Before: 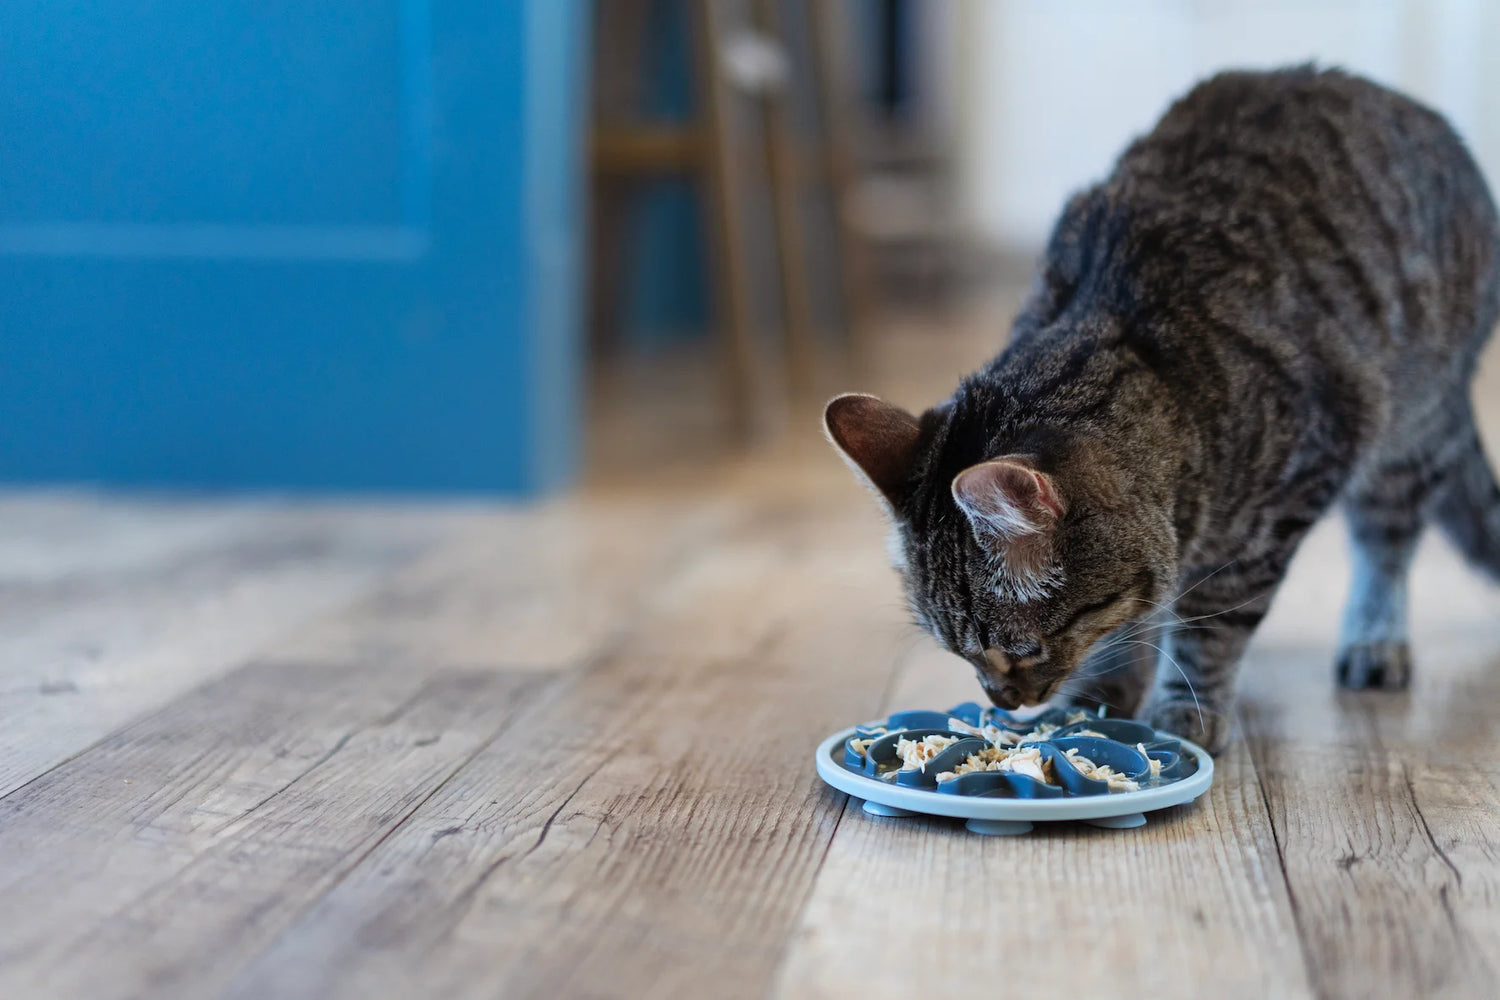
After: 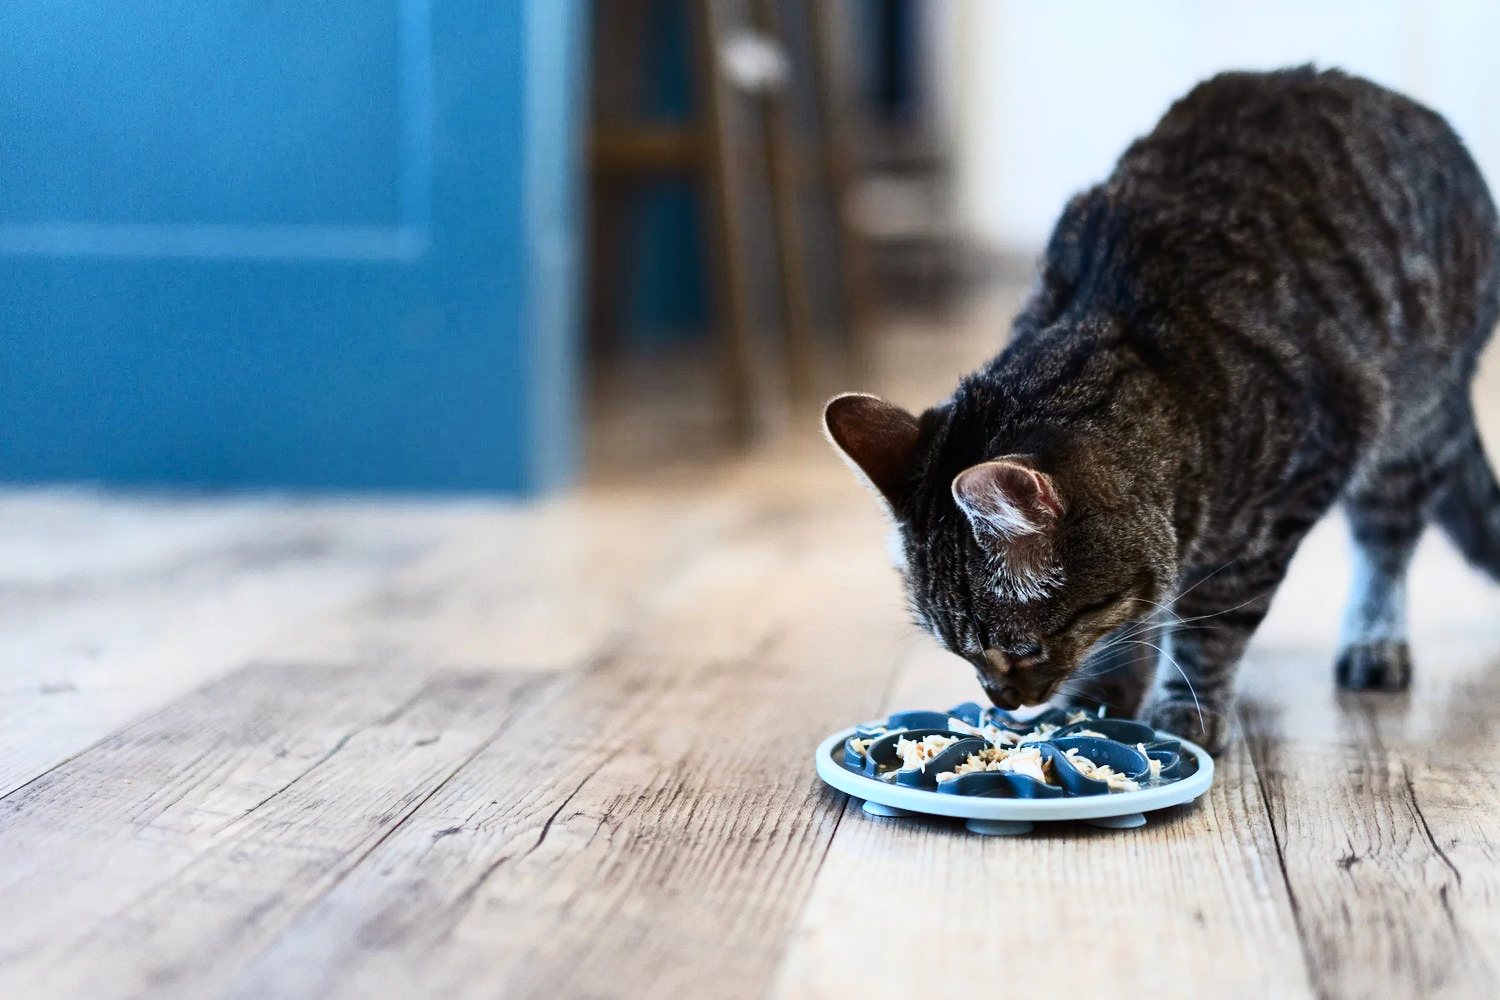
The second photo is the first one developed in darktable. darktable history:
contrast brightness saturation: contrast 0.376, brightness 0.105
